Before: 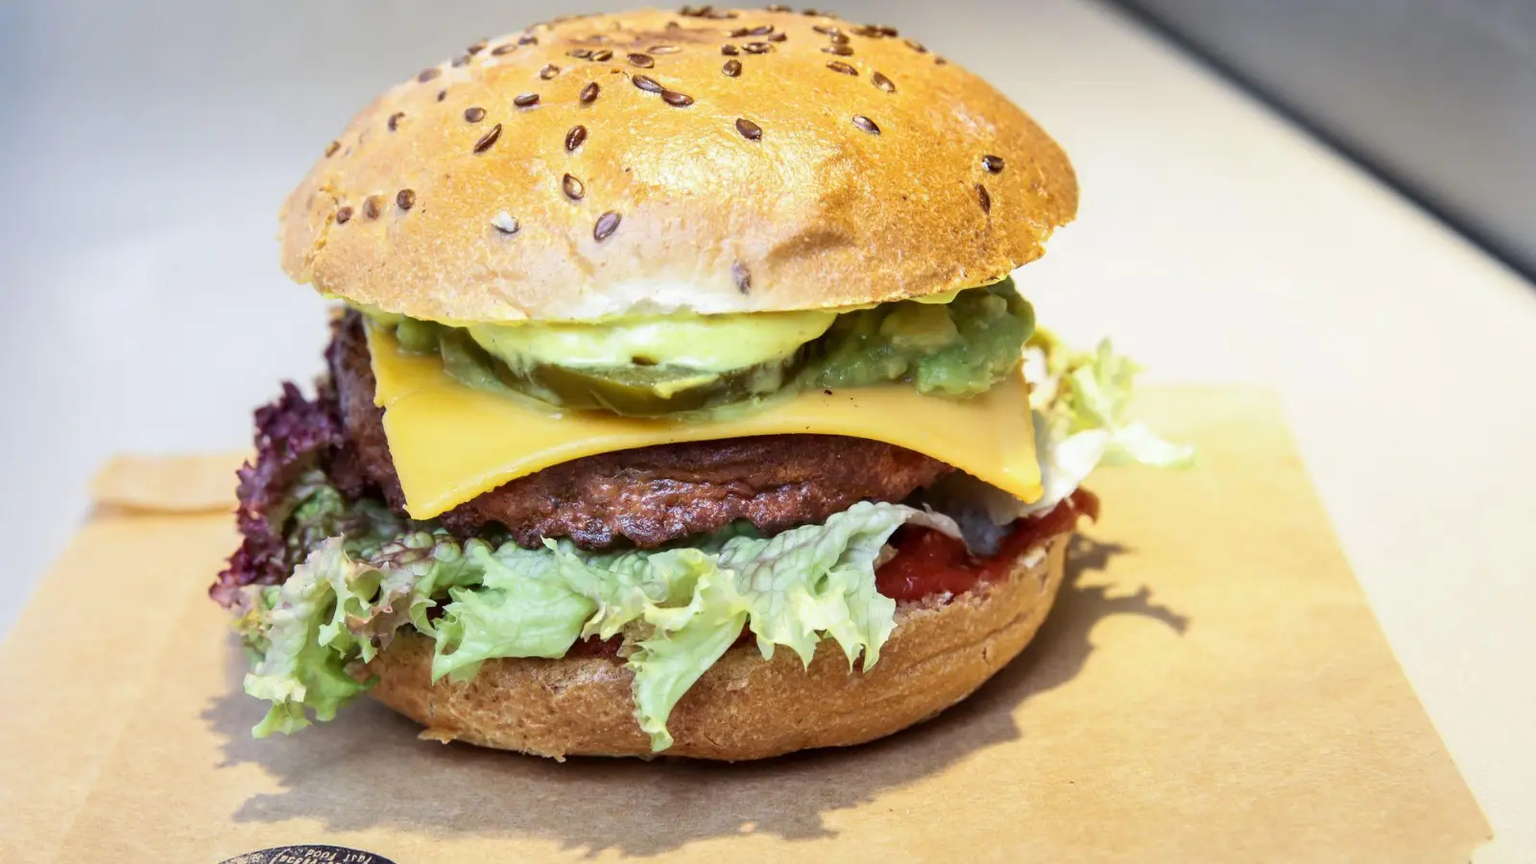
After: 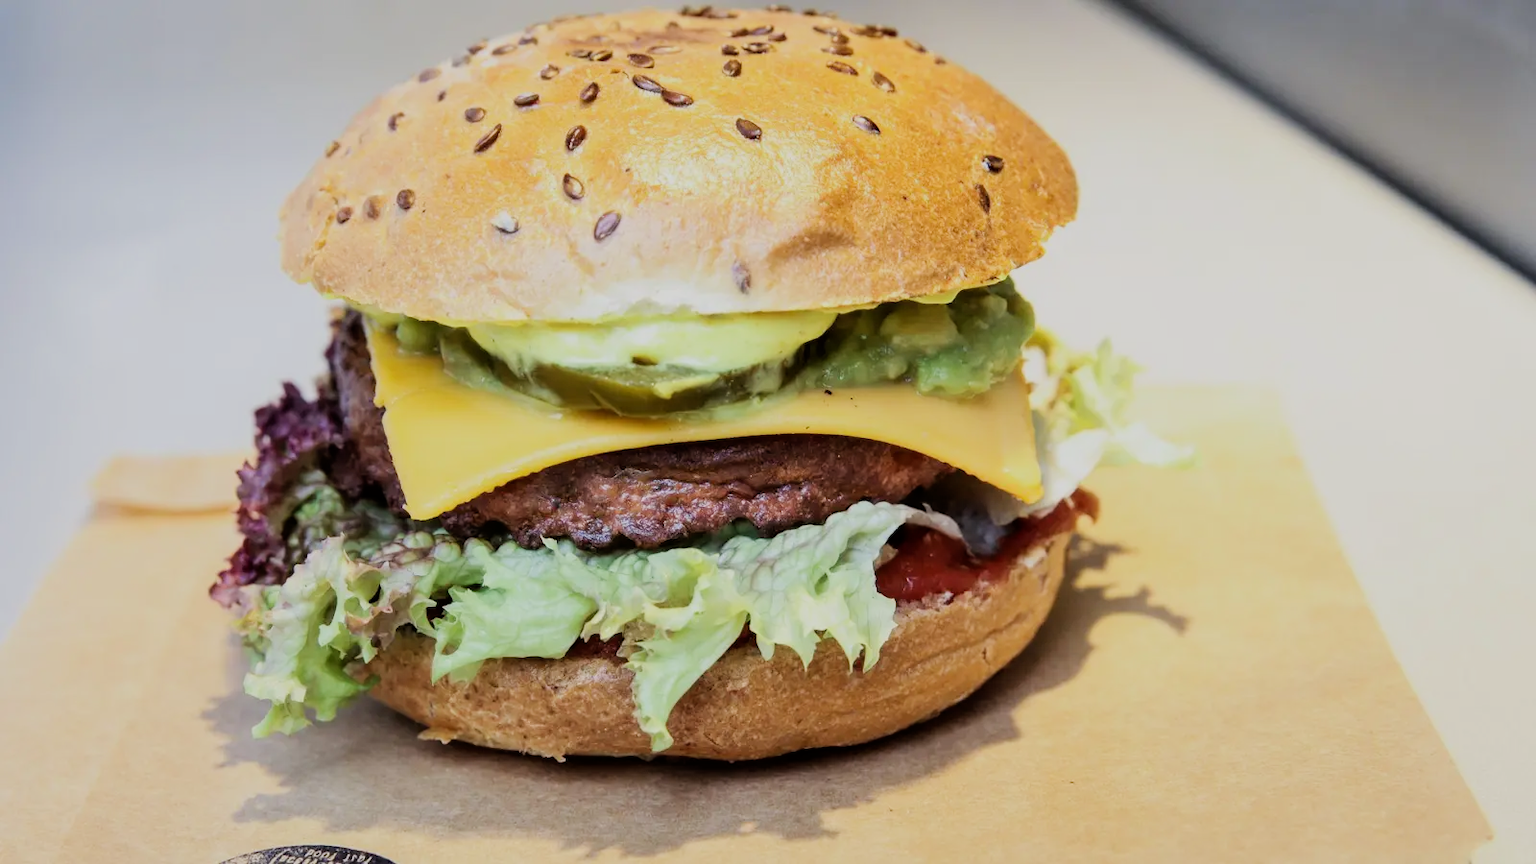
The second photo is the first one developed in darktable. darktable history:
filmic rgb: black relative exposure -7.65 EV, white relative exposure 4.56 EV, hardness 3.61, contrast 1.052
